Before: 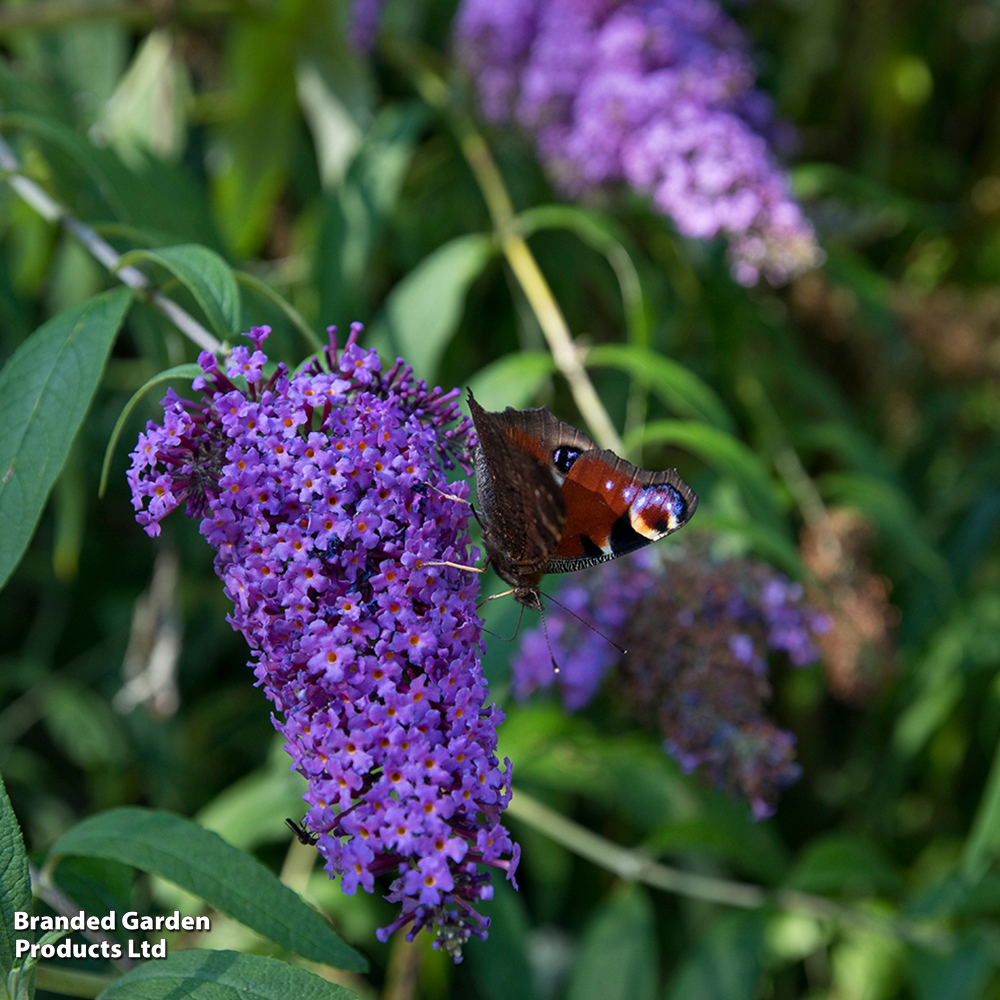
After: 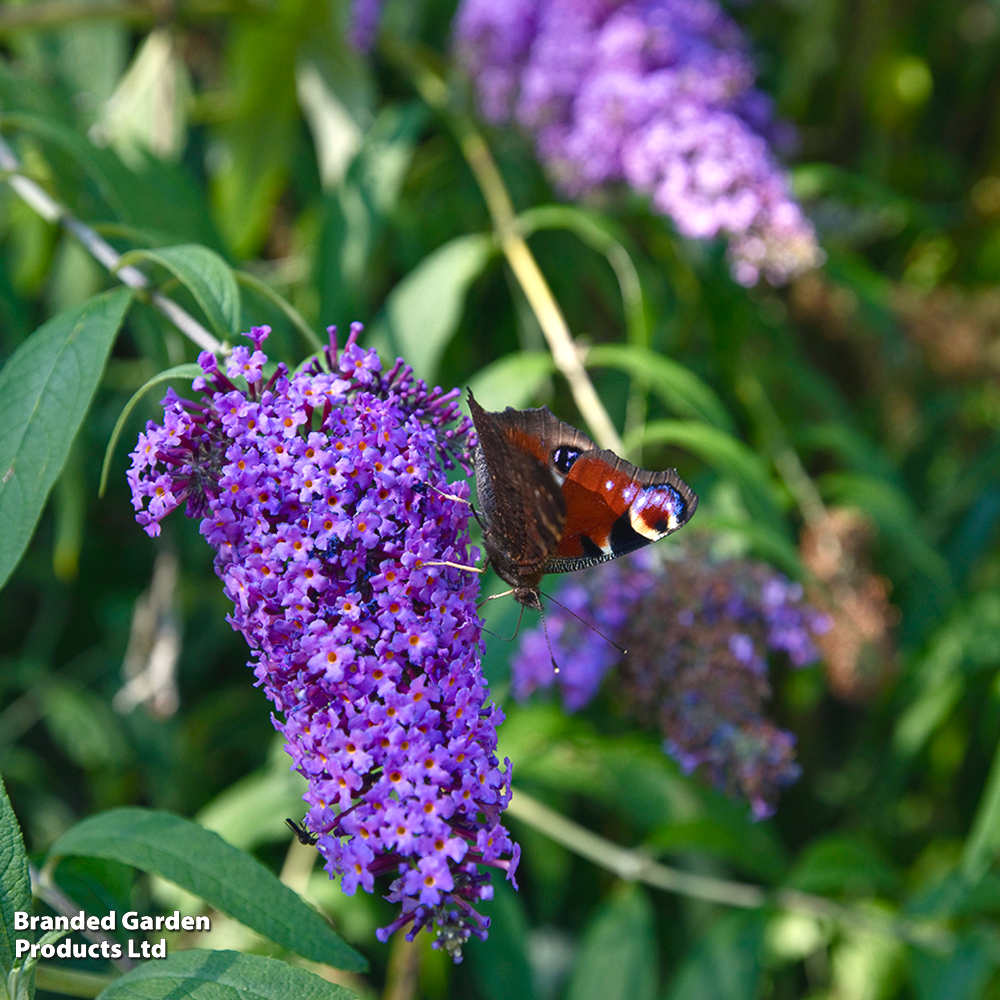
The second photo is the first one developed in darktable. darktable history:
color balance rgb: shadows lift › chroma 2%, shadows lift › hue 250°, power › hue 326.4°, highlights gain › chroma 2%, highlights gain › hue 64.8°, global offset › luminance 0.5%, global offset › hue 58.8°, perceptual saturation grading › highlights -25%, perceptual saturation grading › shadows 30%, global vibrance 15%
exposure: exposure 0.559 EV, compensate highlight preservation false
